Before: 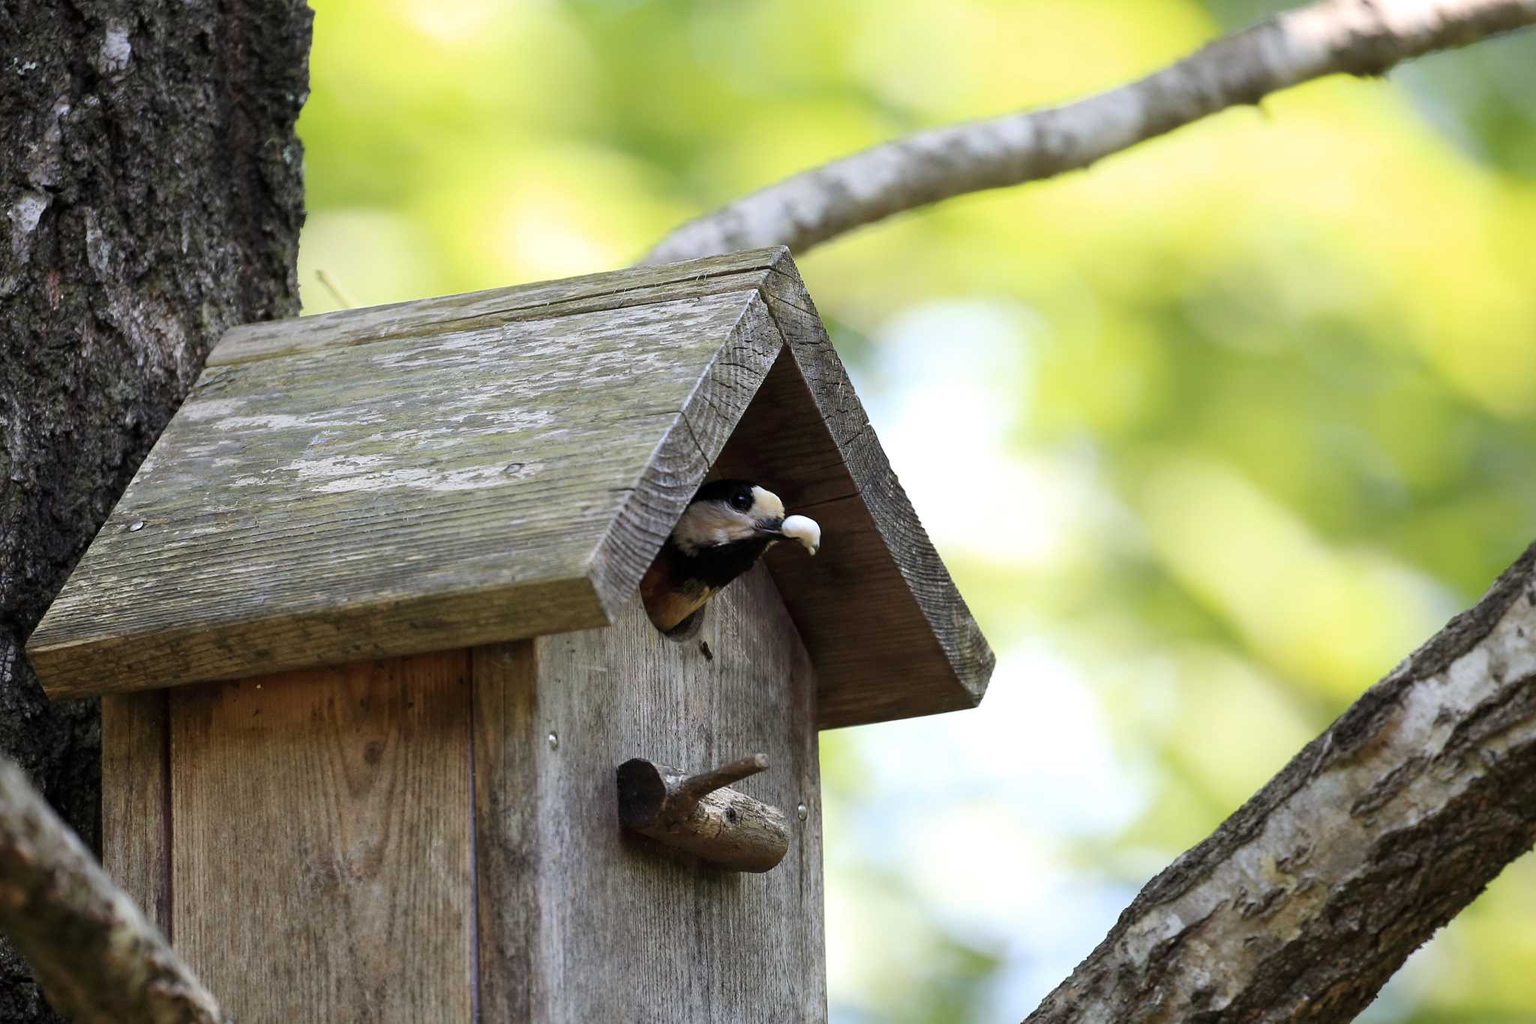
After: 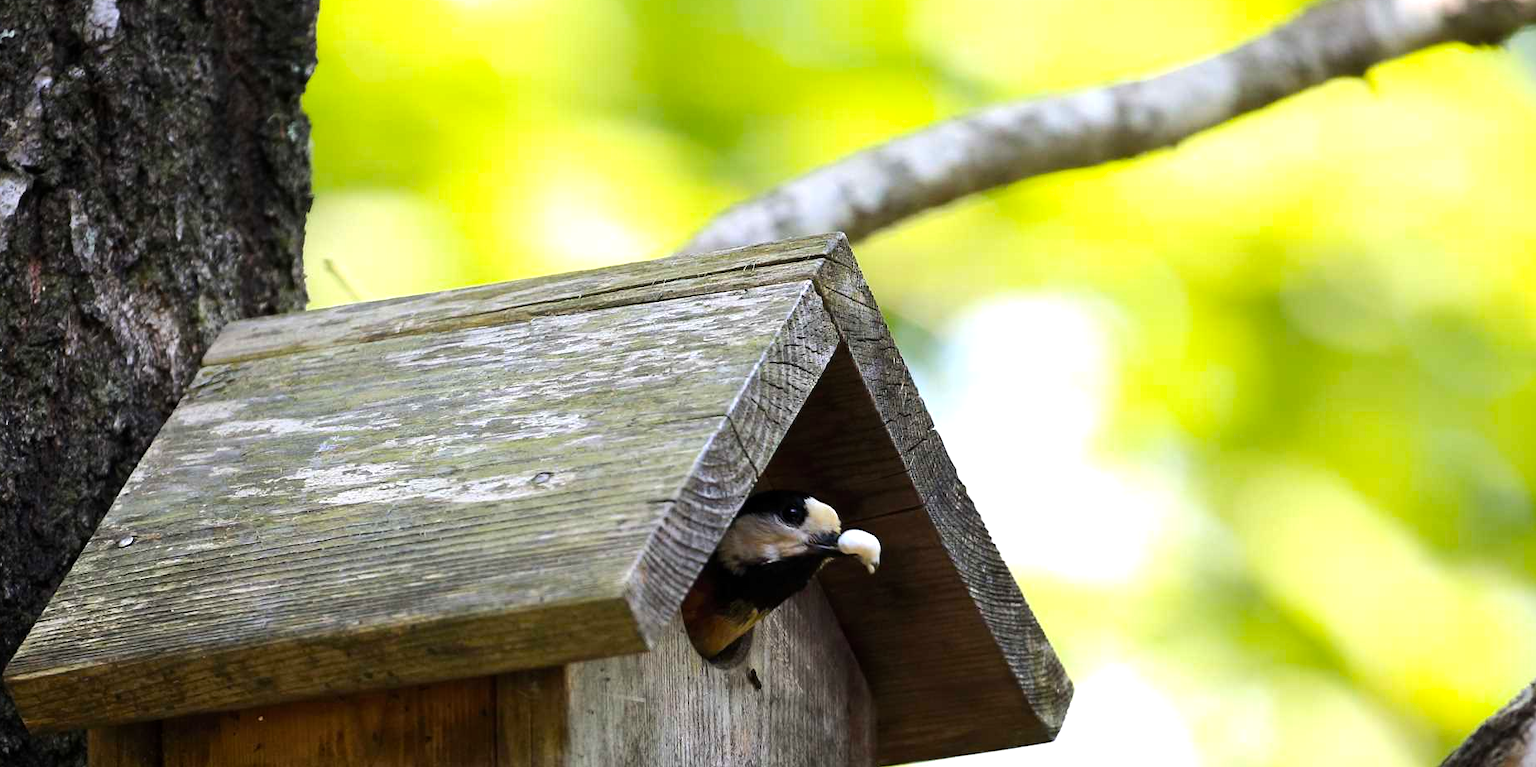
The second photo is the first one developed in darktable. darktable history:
crop: left 1.509%, top 3.452%, right 7.696%, bottom 28.452%
exposure: compensate highlight preservation false
color balance rgb: perceptual saturation grading › global saturation 20%, global vibrance 20%
tone equalizer: -8 EV -0.417 EV, -7 EV -0.389 EV, -6 EV -0.333 EV, -5 EV -0.222 EV, -3 EV 0.222 EV, -2 EV 0.333 EV, -1 EV 0.389 EV, +0 EV 0.417 EV, edges refinement/feathering 500, mask exposure compensation -1.57 EV, preserve details no
